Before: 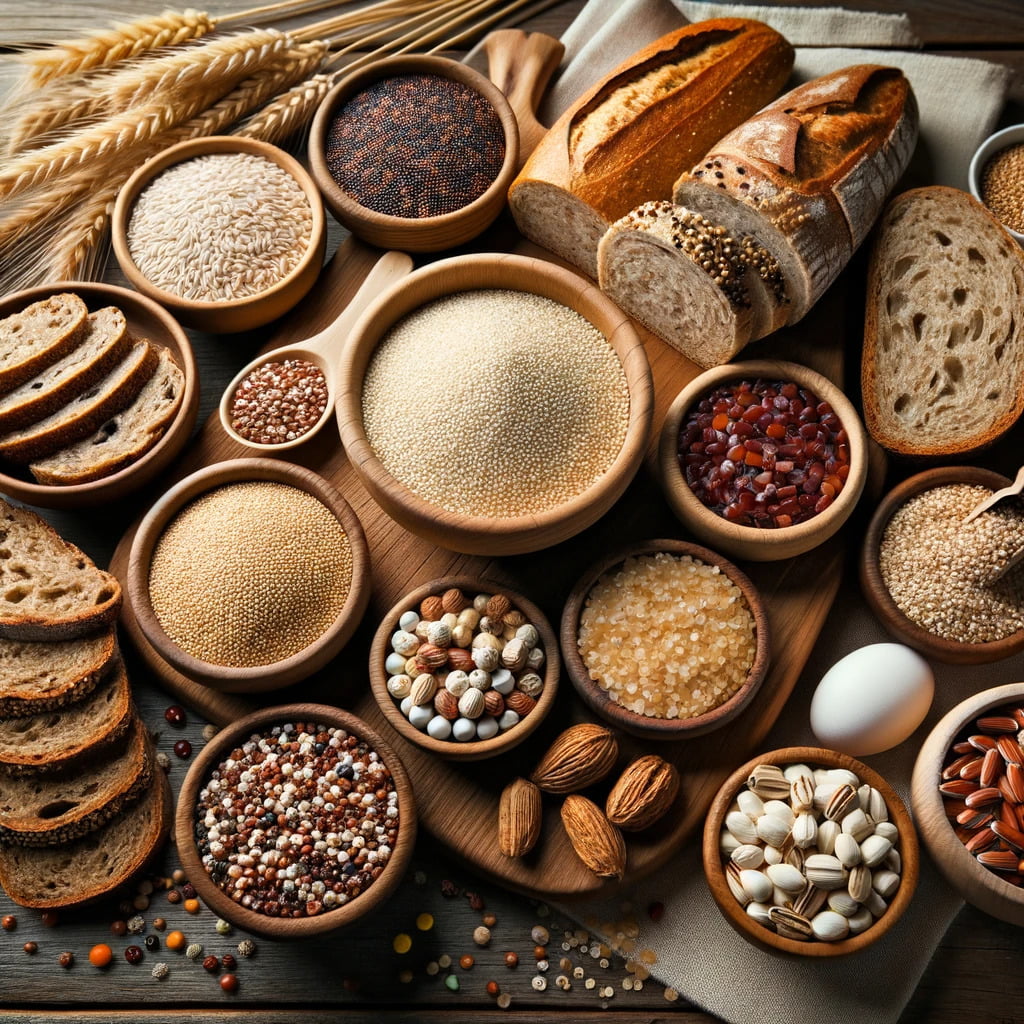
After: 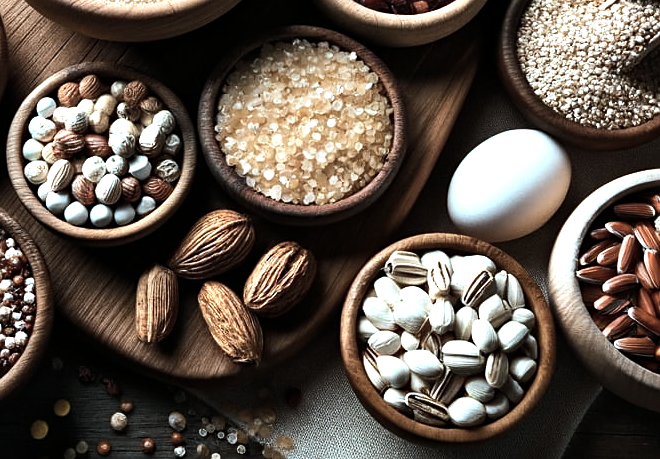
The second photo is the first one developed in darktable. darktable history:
color correction: highlights a* -12.64, highlights b* -18.1, saturation 0.7
sharpen: amount 0.2
crop and rotate: left 35.509%, top 50.238%, bottom 4.934%
tone equalizer: -8 EV -1.08 EV, -7 EV -1.01 EV, -6 EV -0.867 EV, -5 EV -0.578 EV, -3 EV 0.578 EV, -2 EV 0.867 EV, -1 EV 1.01 EV, +0 EV 1.08 EV, edges refinement/feathering 500, mask exposure compensation -1.57 EV, preserve details no
